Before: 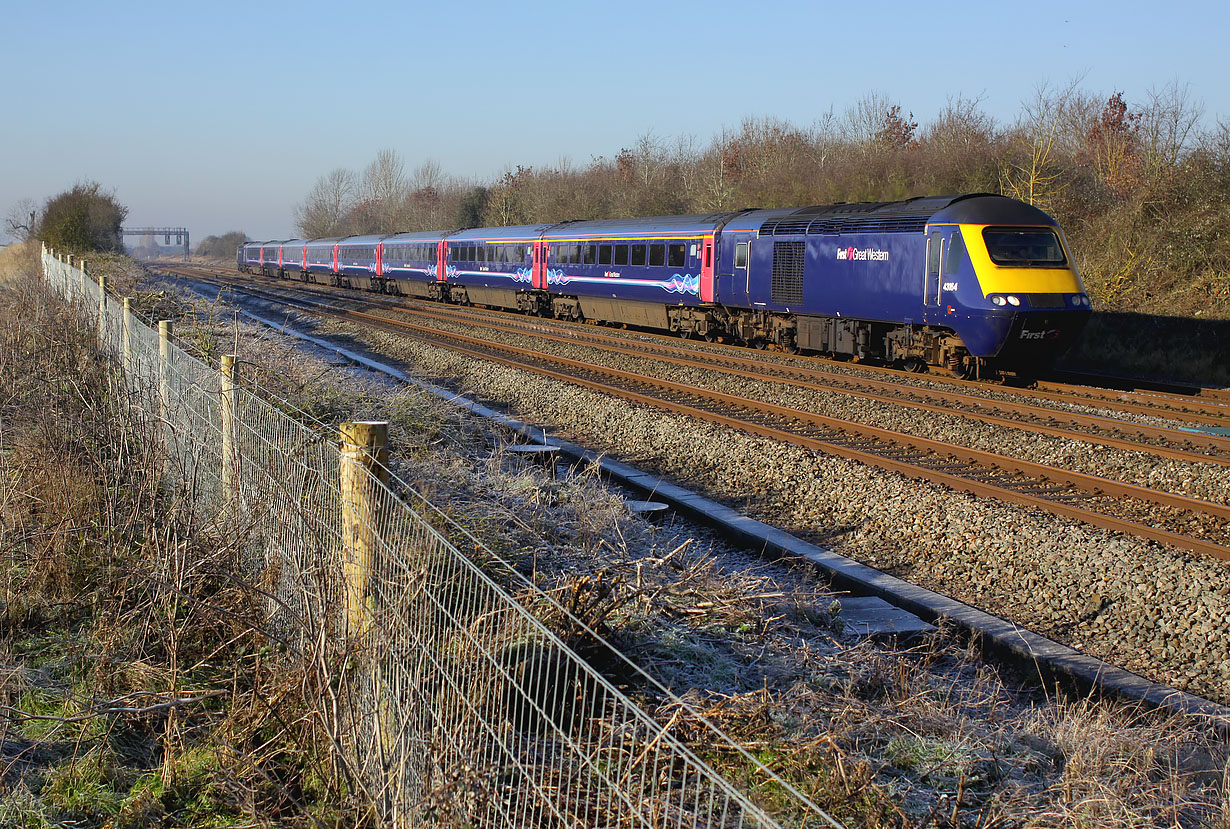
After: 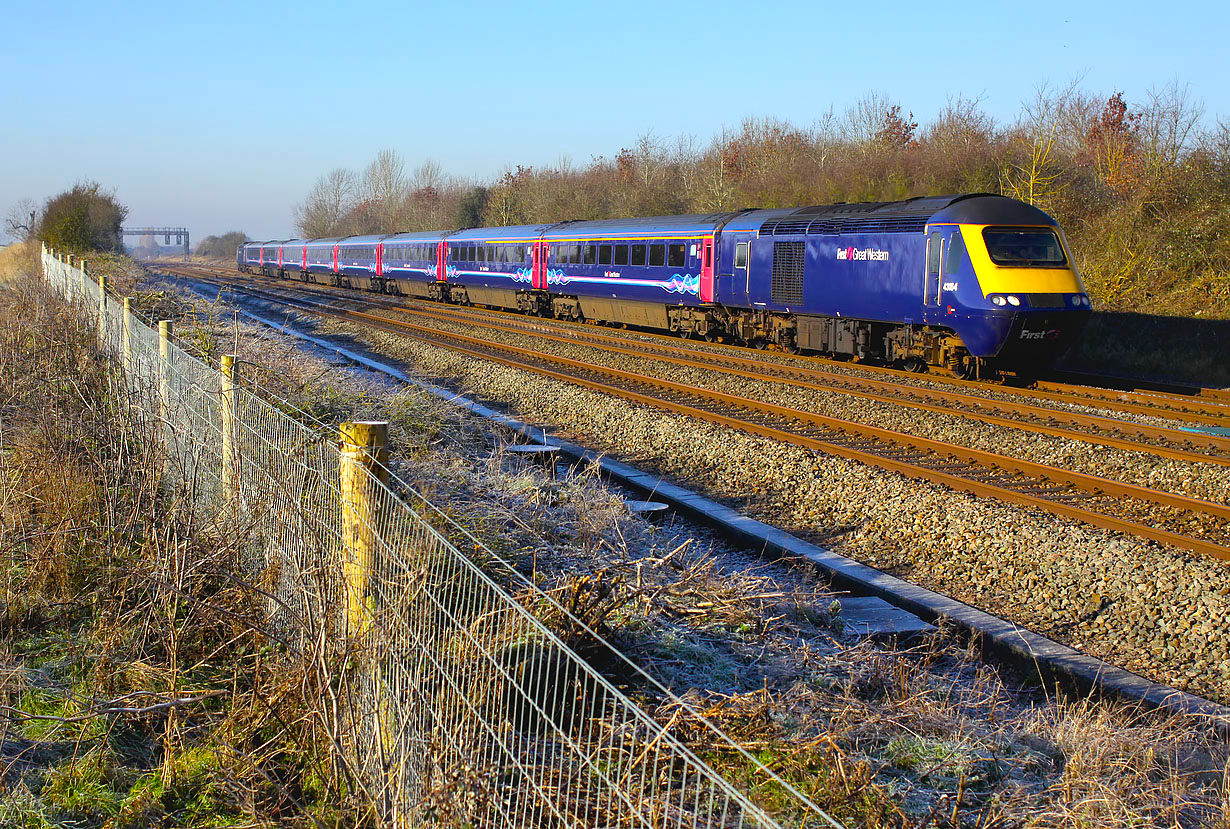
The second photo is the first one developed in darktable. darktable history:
shadows and highlights: shadows 62.09, white point adjustment 0.383, highlights -34.7, compress 84.08%
color balance rgb: perceptual saturation grading › global saturation 30.385%, perceptual brilliance grading › global brilliance 9.758%, global vibrance 20%
